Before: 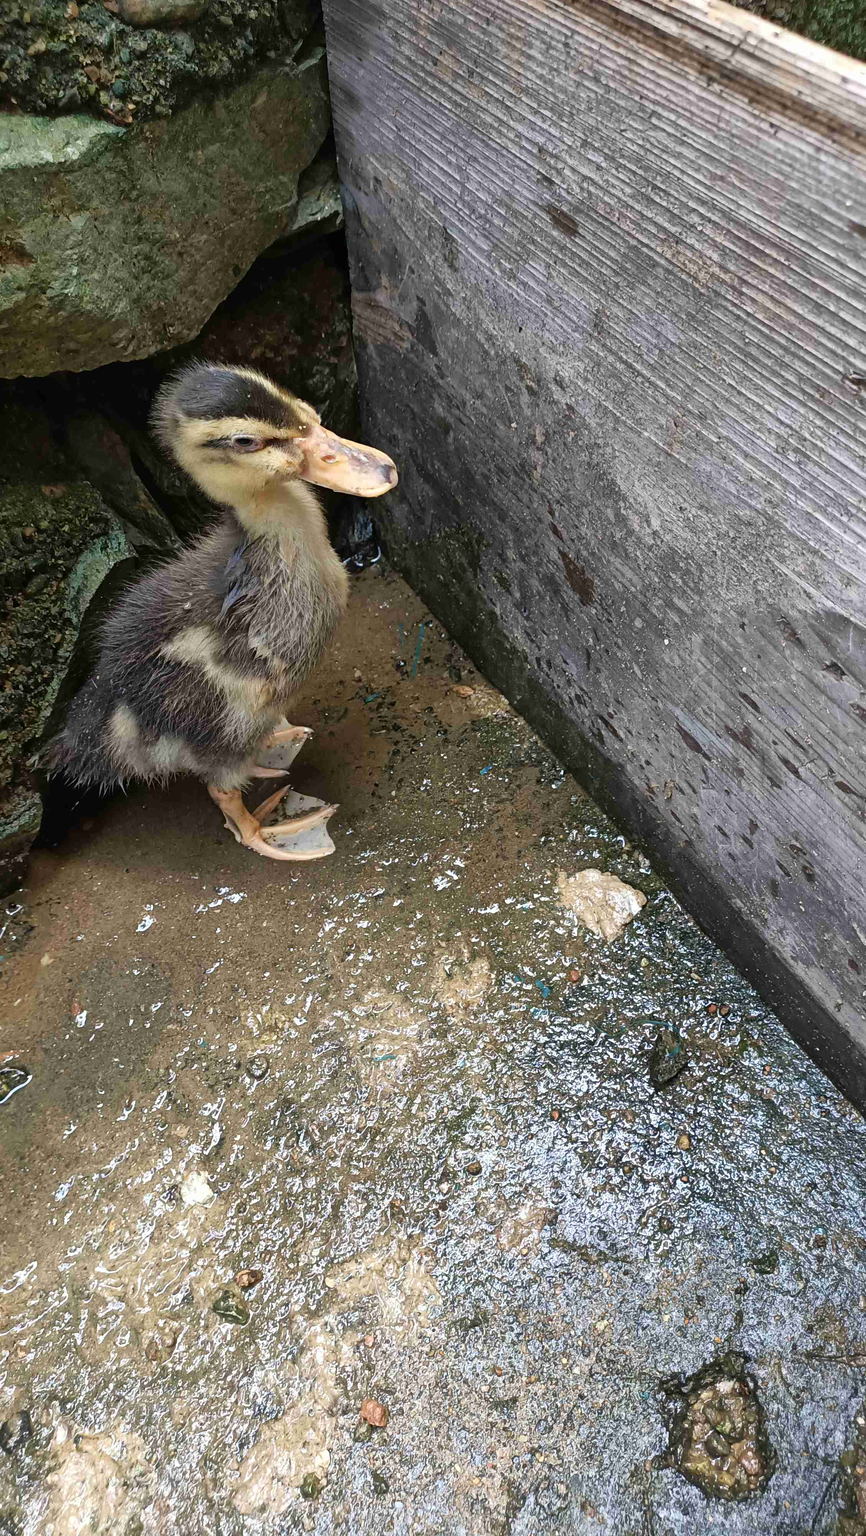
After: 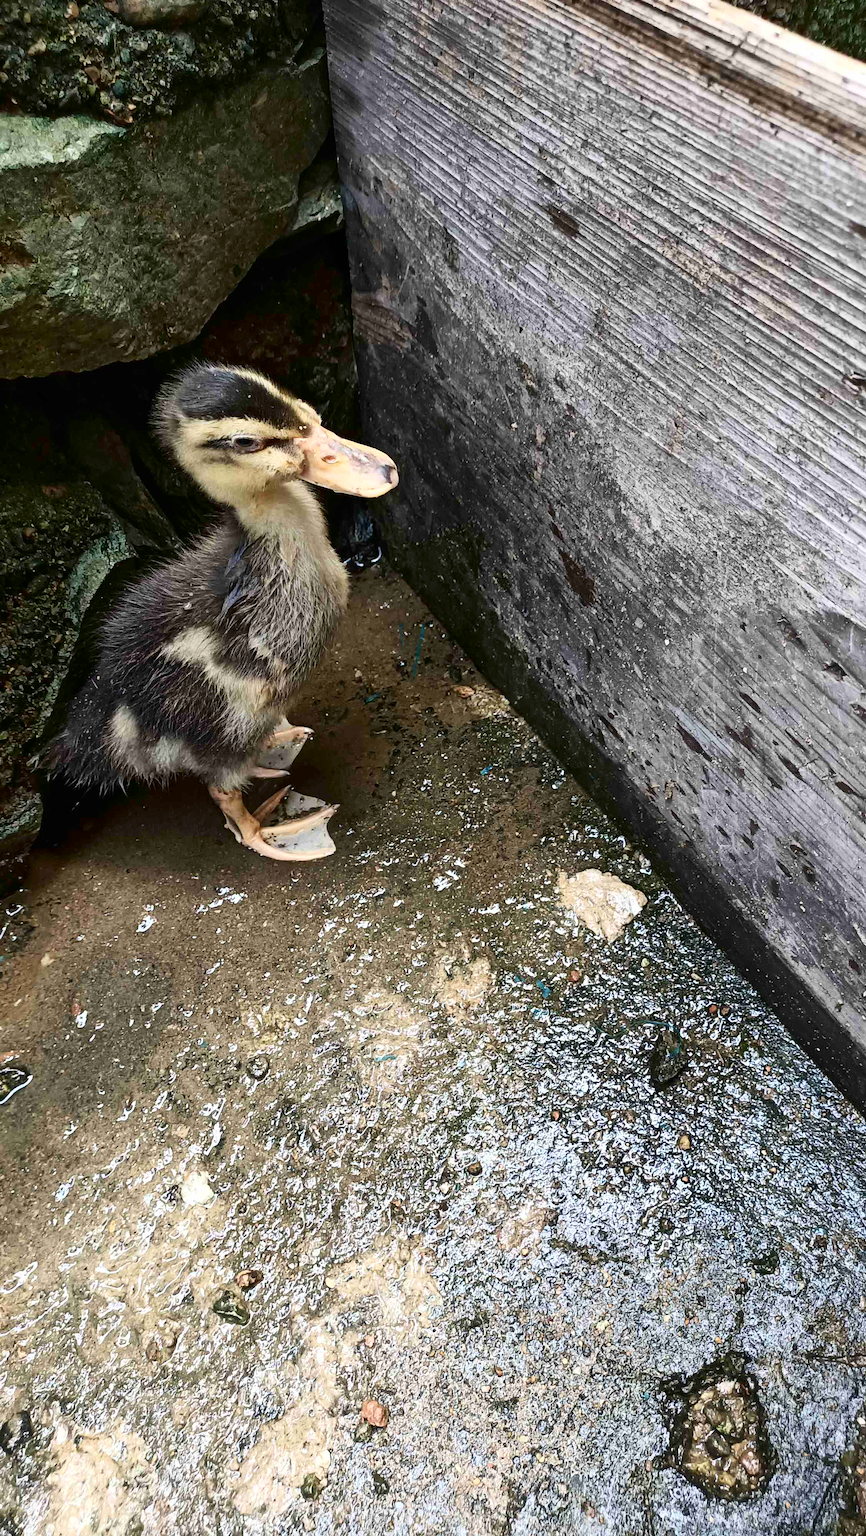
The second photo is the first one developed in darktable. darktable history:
contrast brightness saturation: contrast 0.289
